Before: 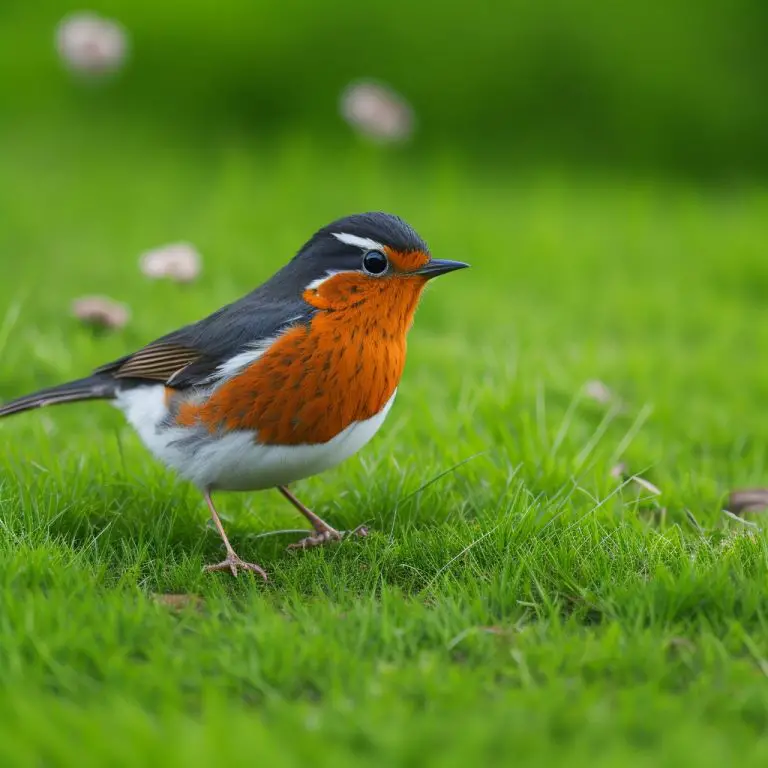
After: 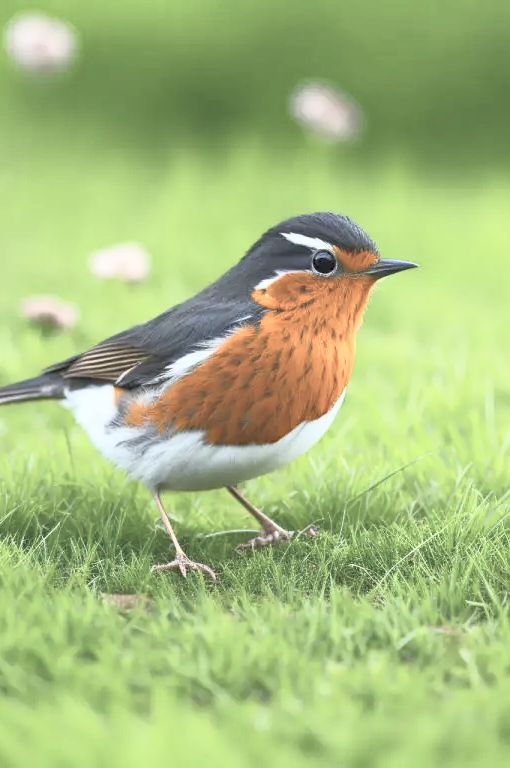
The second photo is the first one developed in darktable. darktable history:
crop and rotate: left 6.667%, right 26.809%
haze removal: compatibility mode true, adaptive false
contrast brightness saturation: contrast 0.57, brightness 0.579, saturation -0.337
tone curve: curves: ch0 [(0, 0) (0.004, 0.008) (0.077, 0.156) (0.169, 0.29) (0.774, 0.774) (1, 1)], color space Lab, independent channels, preserve colors none
